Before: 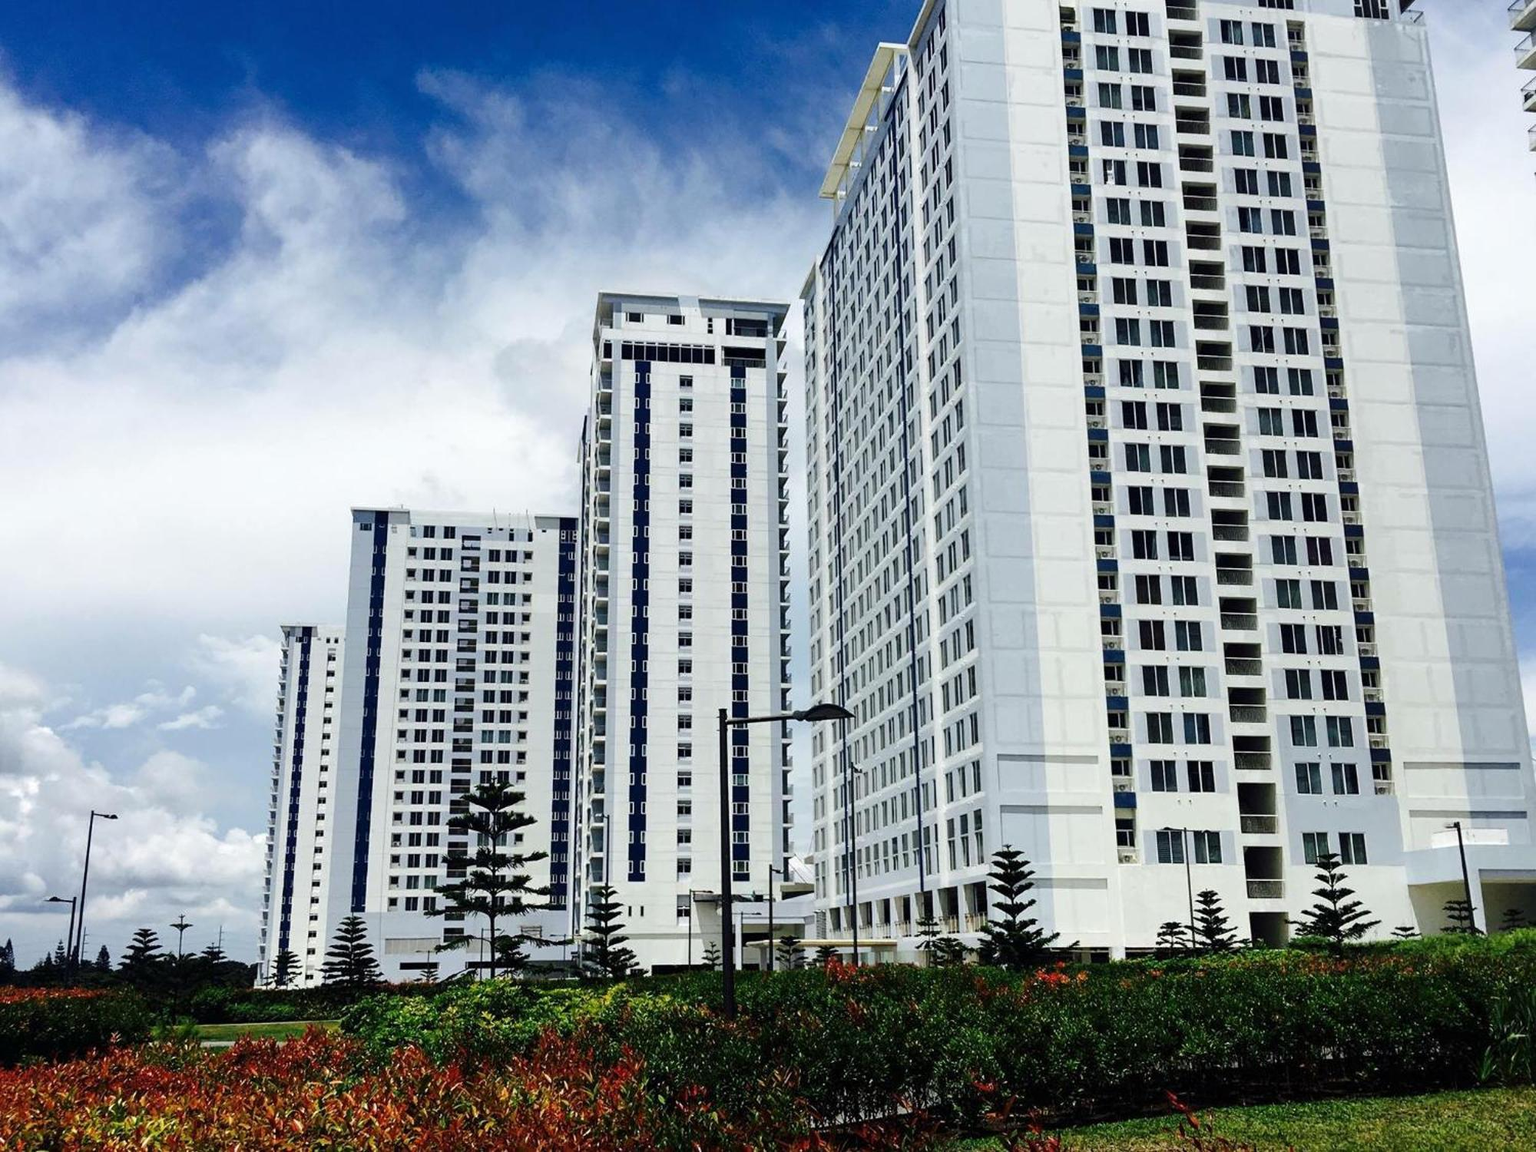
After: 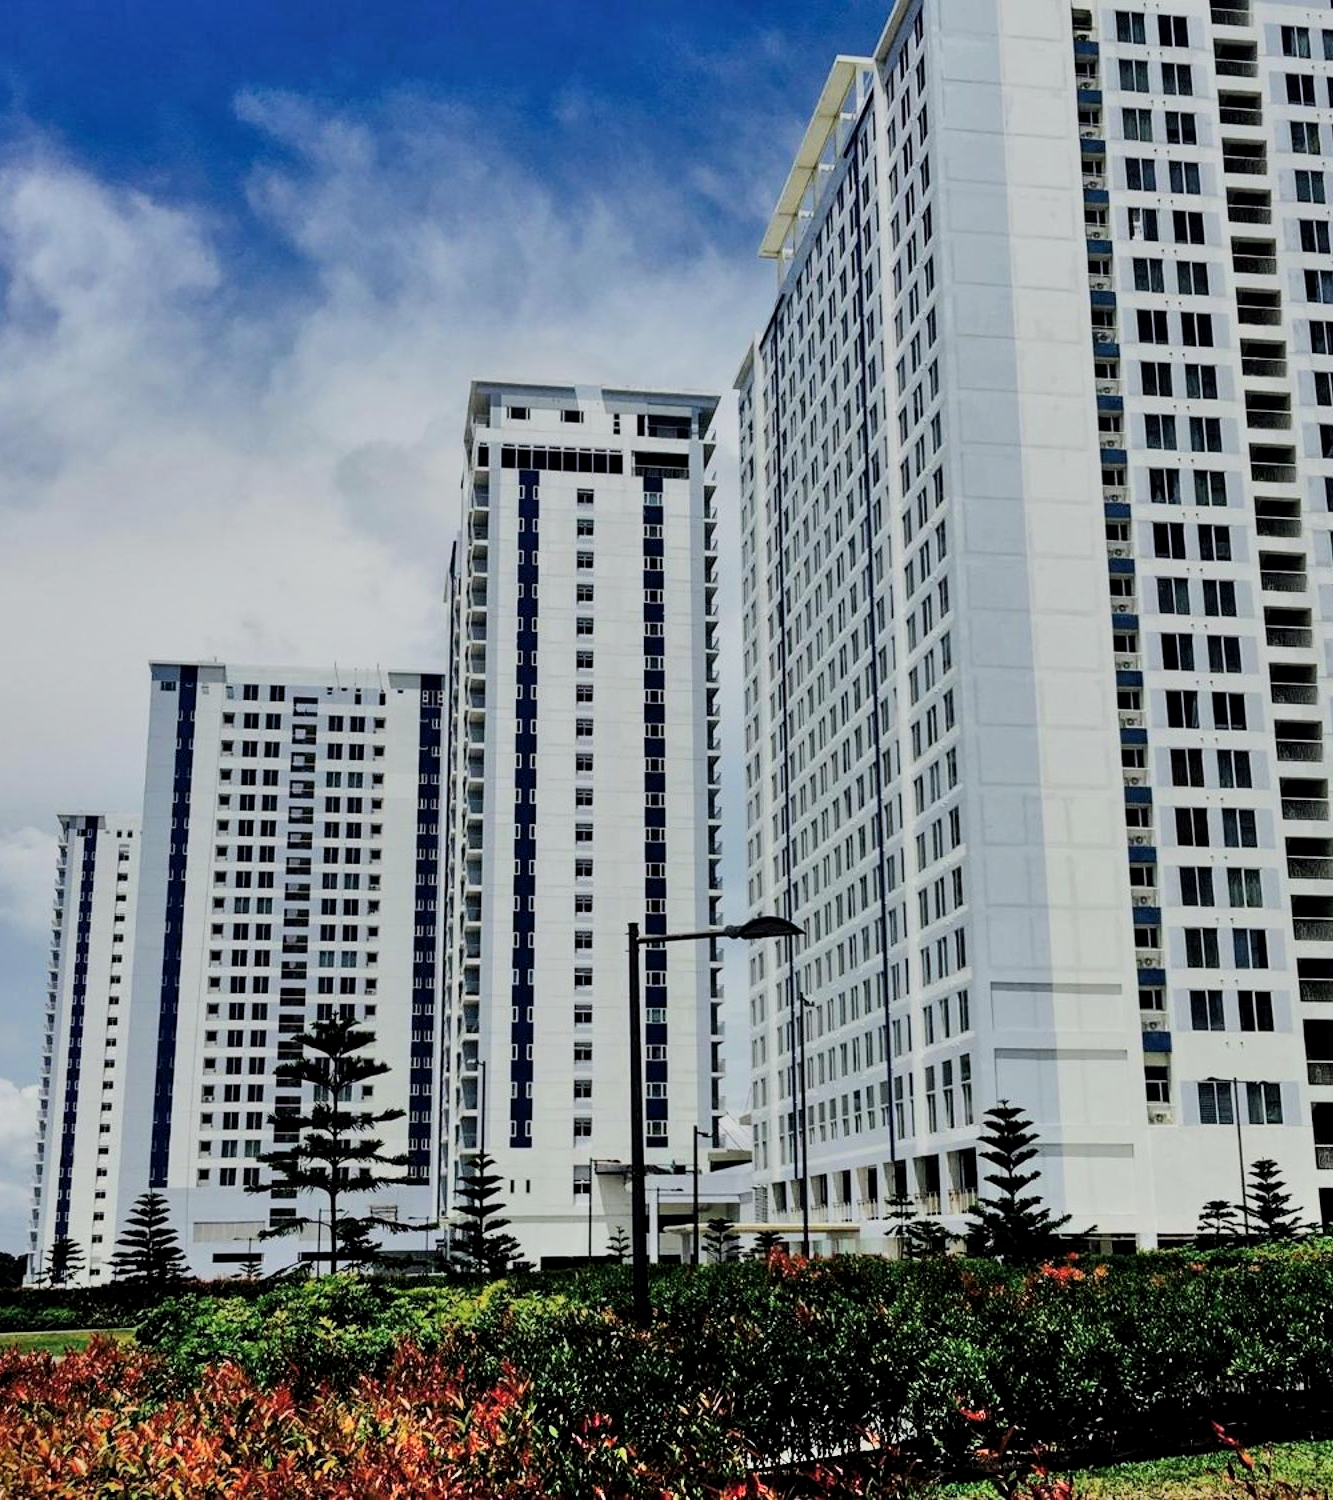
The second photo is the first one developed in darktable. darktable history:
crop: left 15.419%, right 17.914%
shadows and highlights: shadows 60, soften with gaussian
filmic rgb: black relative exposure -7.65 EV, white relative exposure 4.56 EV, hardness 3.61, color science v6 (2022)
local contrast: highlights 100%, shadows 100%, detail 120%, midtone range 0.2
